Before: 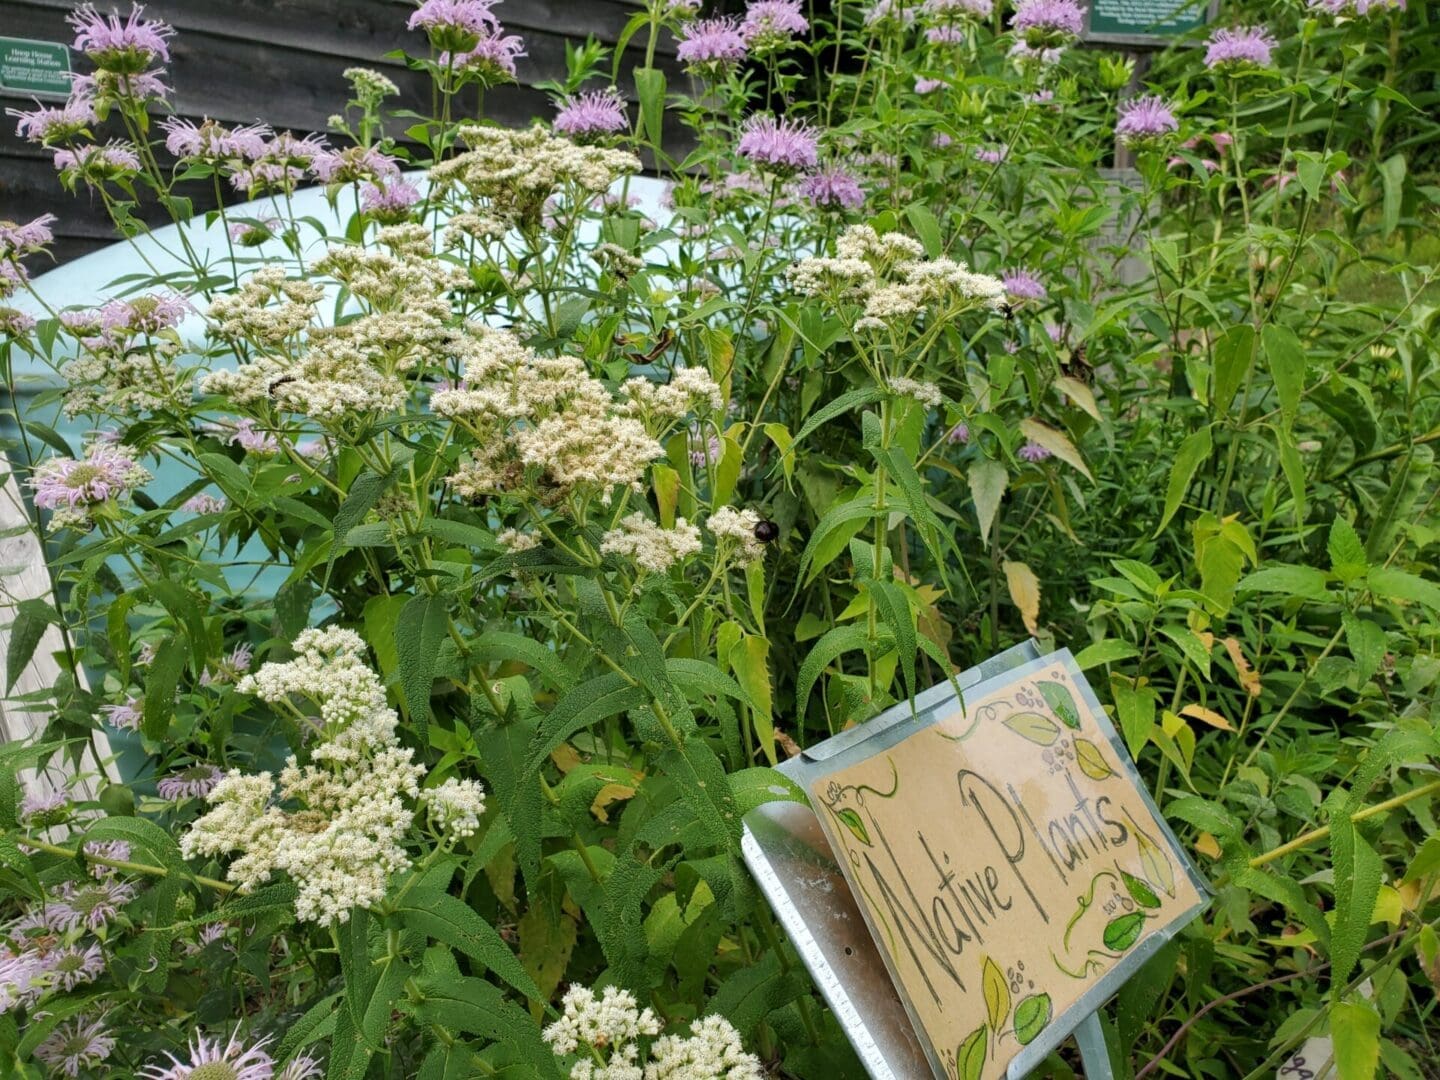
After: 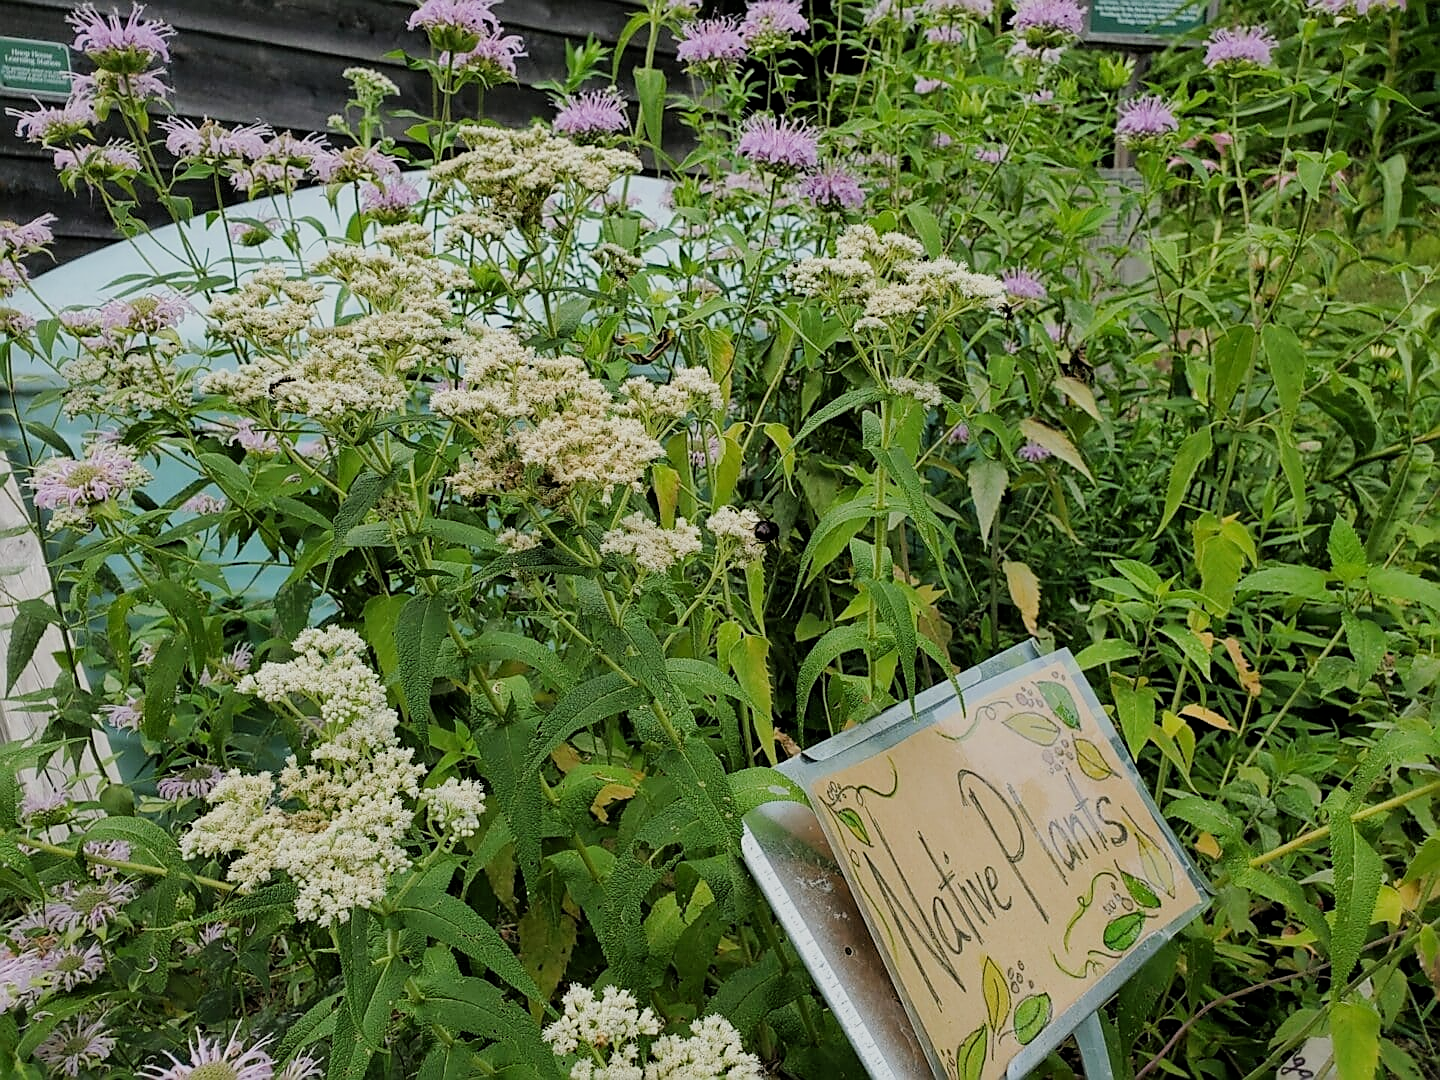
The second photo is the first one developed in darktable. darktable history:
filmic rgb: black relative exposure -7.65 EV, white relative exposure 4.56 EV, hardness 3.61
sharpen: radius 1.382, amount 1.234, threshold 0.741
